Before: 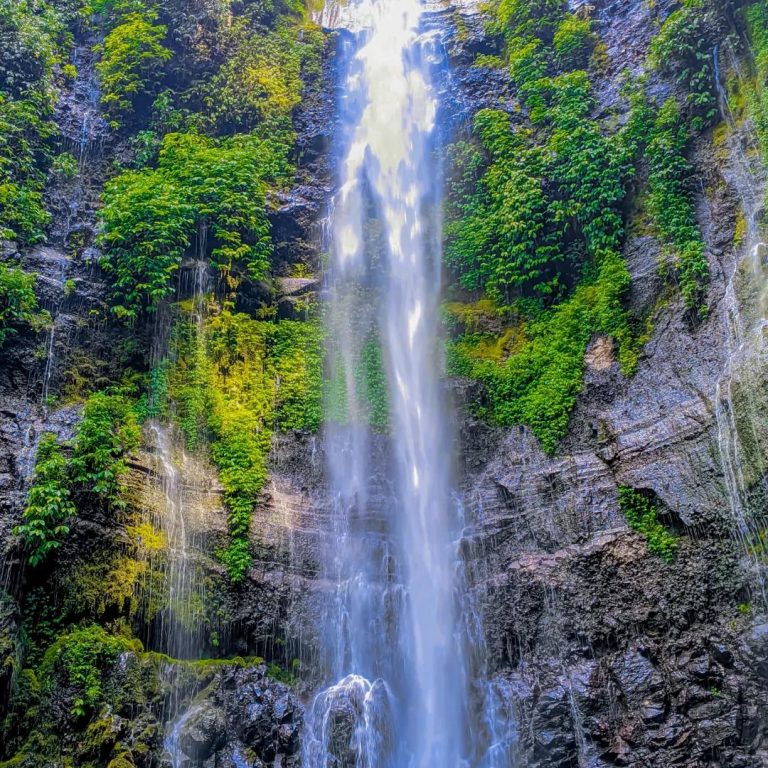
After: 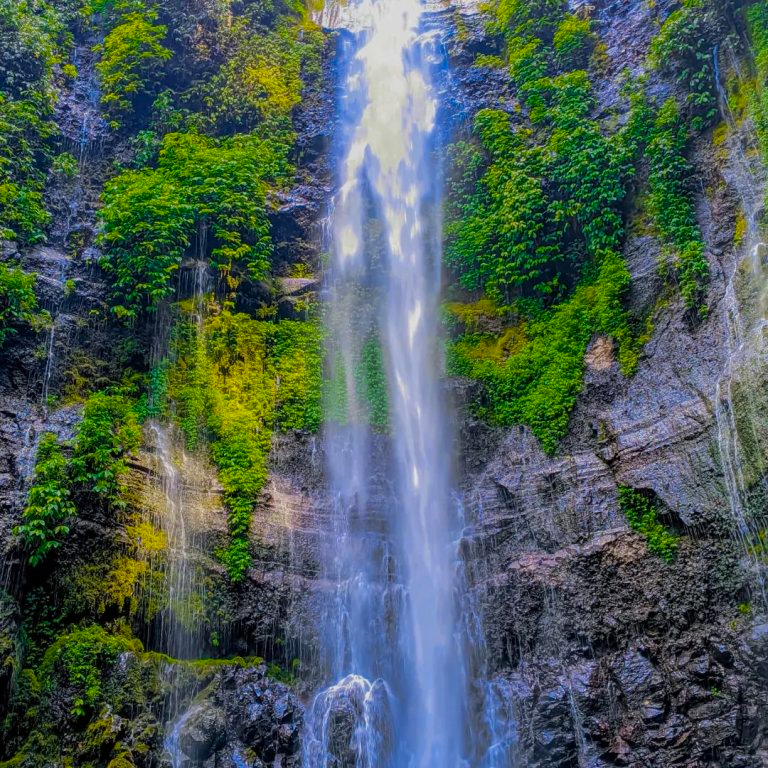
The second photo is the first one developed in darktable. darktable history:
exposure: exposure -0.293 EV, compensate highlight preservation false
color balance rgb: perceptual saturation grading › global saturation 20%, global vibrance 20%
